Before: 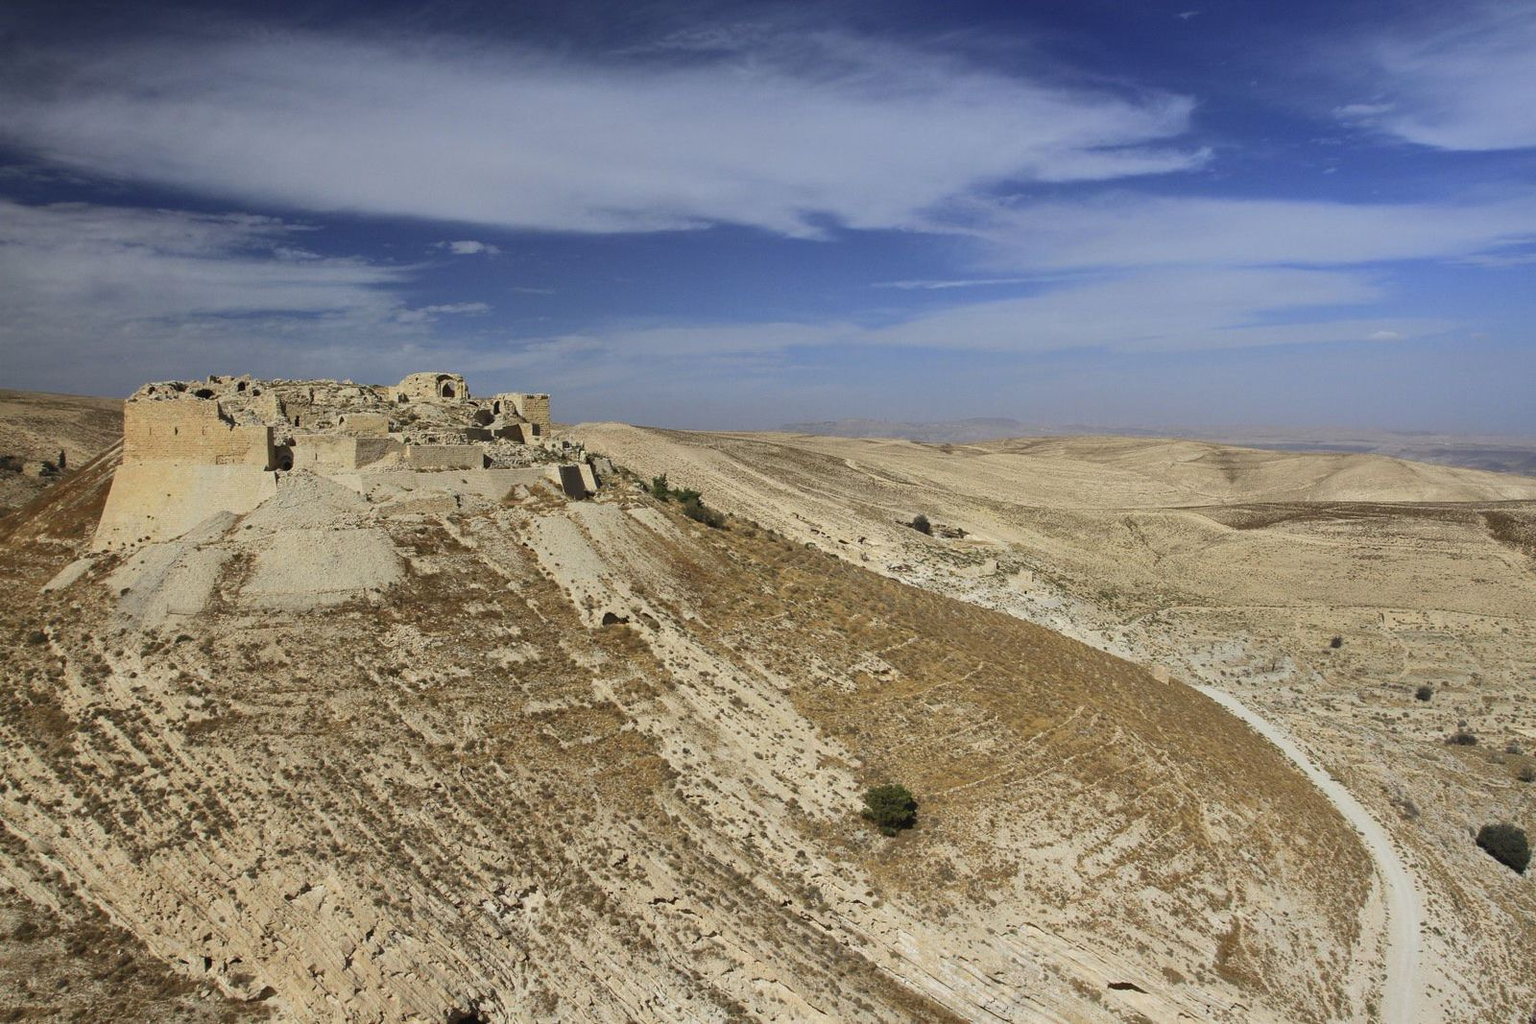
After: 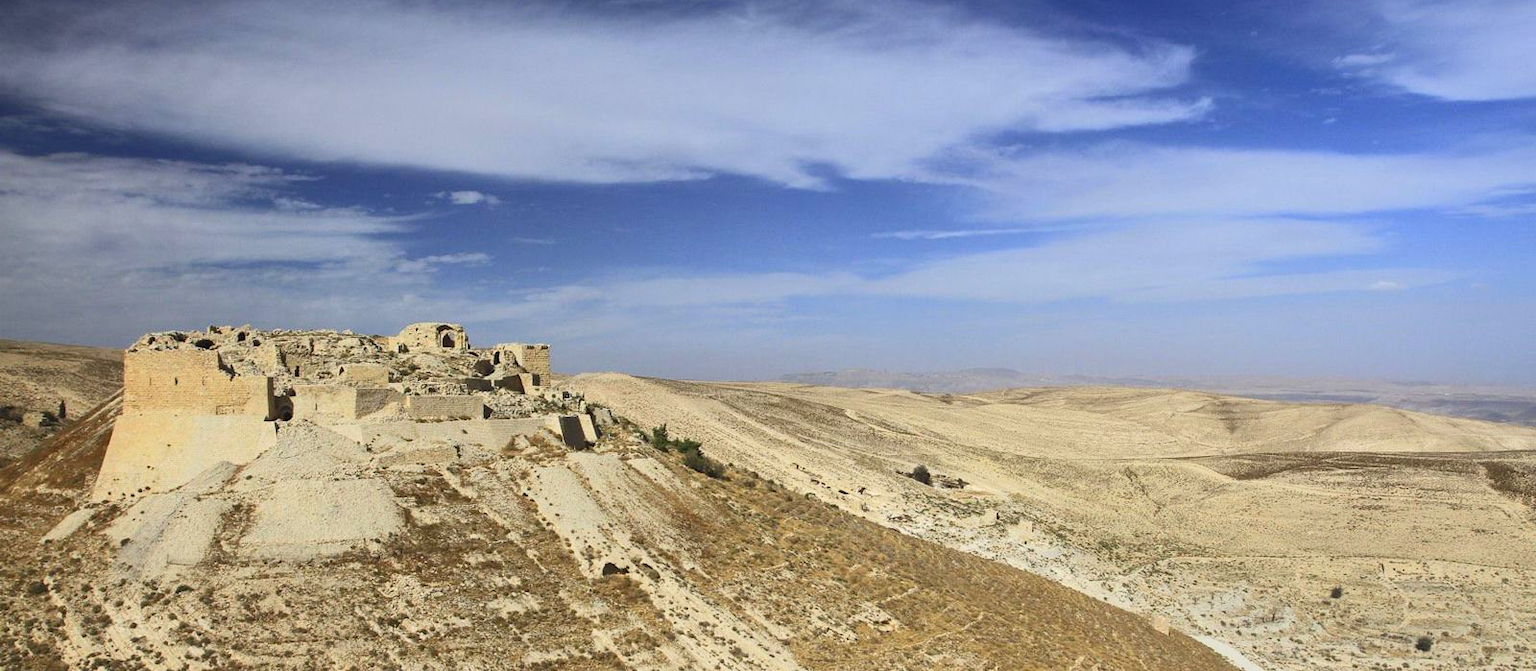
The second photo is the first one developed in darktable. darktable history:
crop and rotate: top 4.911%, bottom 29.498%
contrast brightness saturation: contrast 0.205, brightness 0.158, saturation 0.223
